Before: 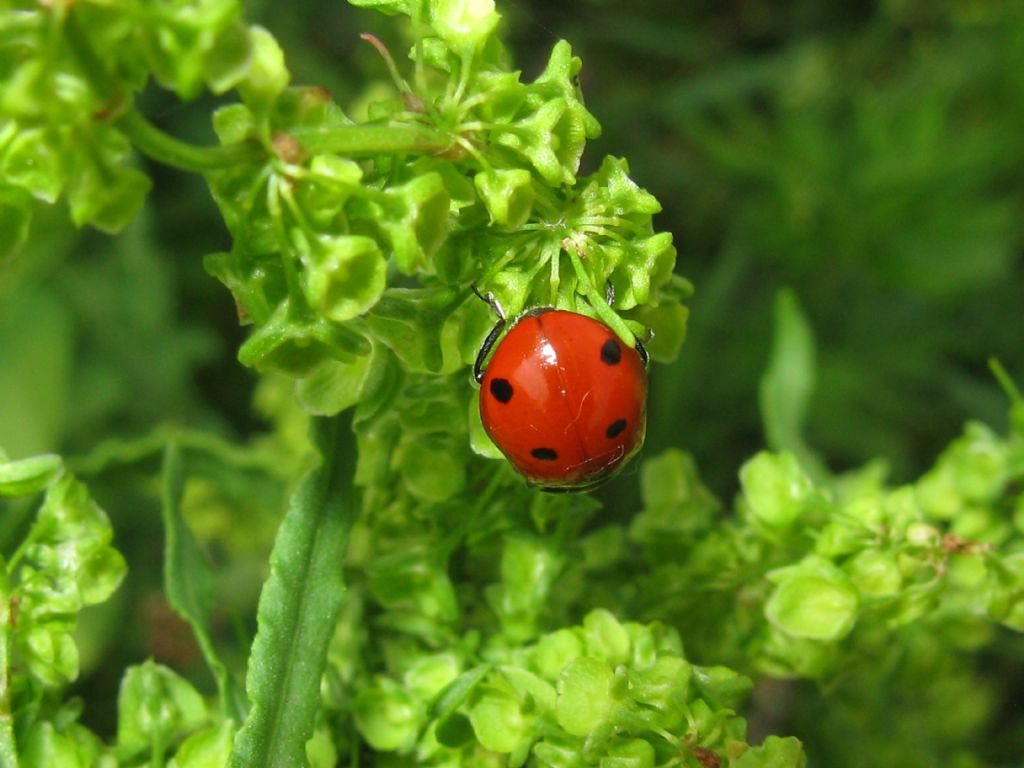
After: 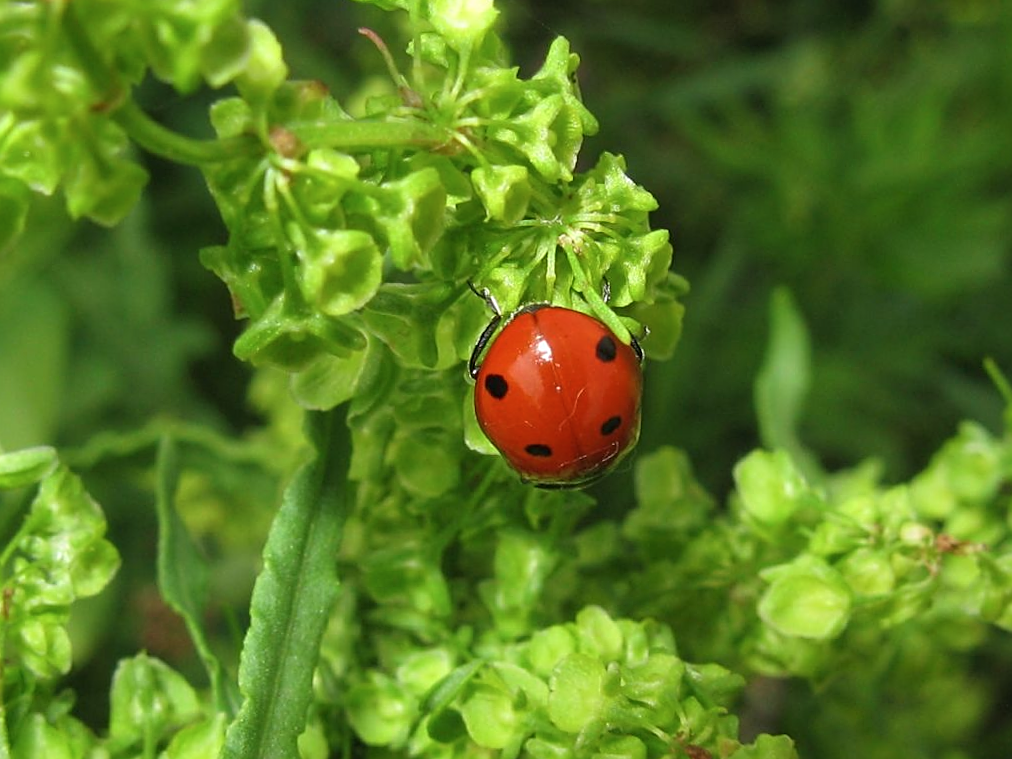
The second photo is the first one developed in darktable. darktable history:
exposure: compensate highlight preservation false
sharpen: on, module defaults
contrast brightness saturation: contrast 0.012, saturation -0.053
crop and rotate: angle -0.502°
